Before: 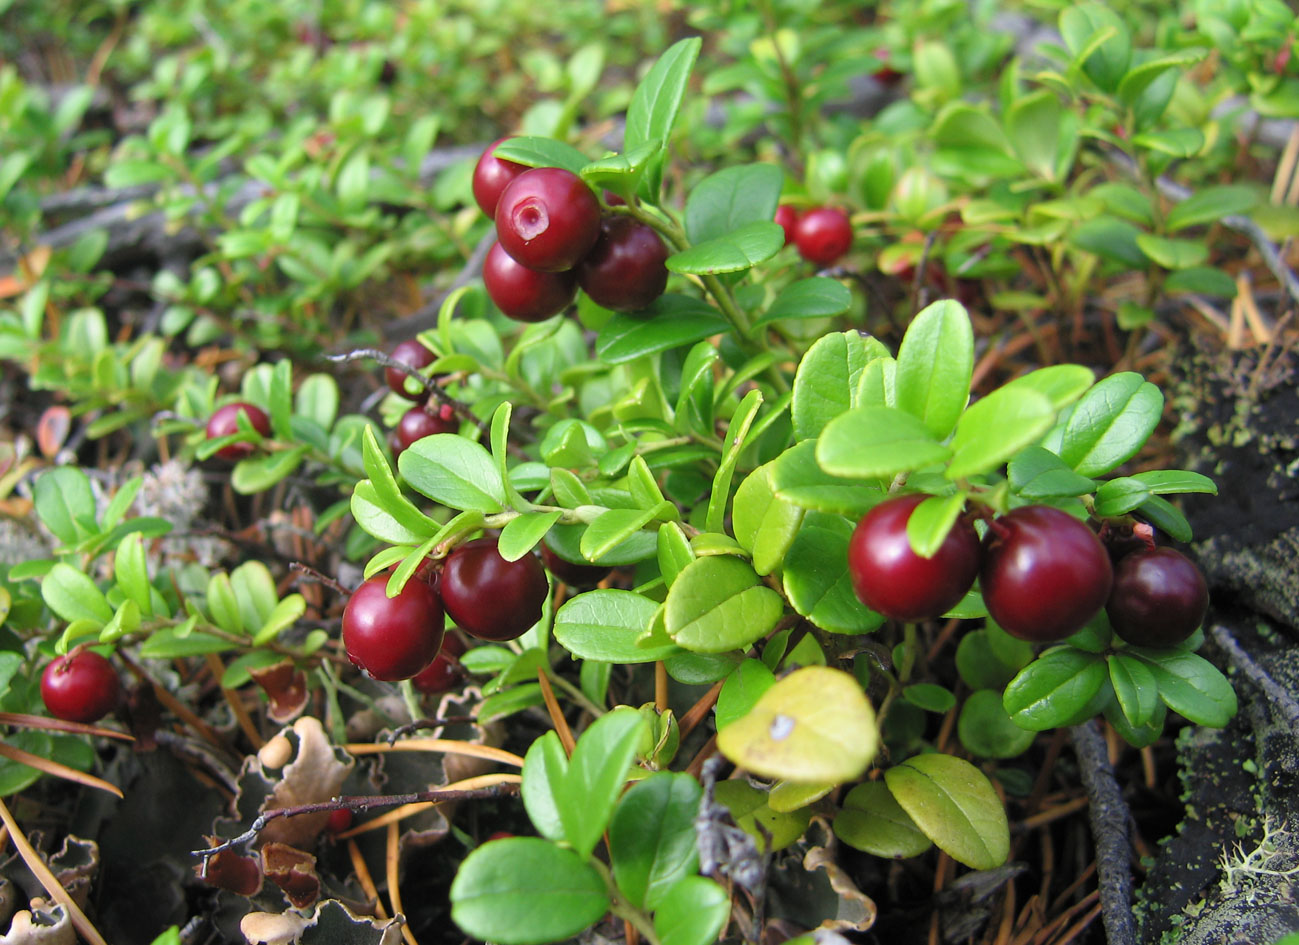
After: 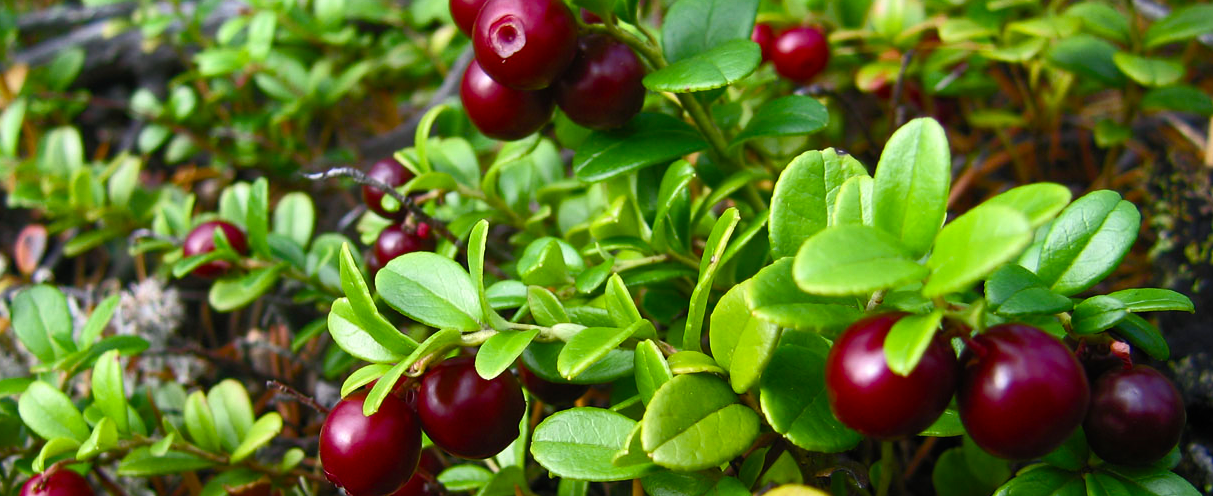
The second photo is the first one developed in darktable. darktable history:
color balance rgb: perceptual saturation grading › global saturation 23.973%, perceptual saturation grading › highlights -23.874%, perceptual saturation grading › mid-tones 24.414%, perceptual saturation grading › shadows 41.192%, perceptual brilliance grading › highlights 3.121%, perceptual brilliance grading › mid-tones -18.769%, perceptual brilliance grading › shadows -40.999%, global vibrance 20%
crop: left 1.799%, top 19.301%, right 4.764%, bottom 28.185%
